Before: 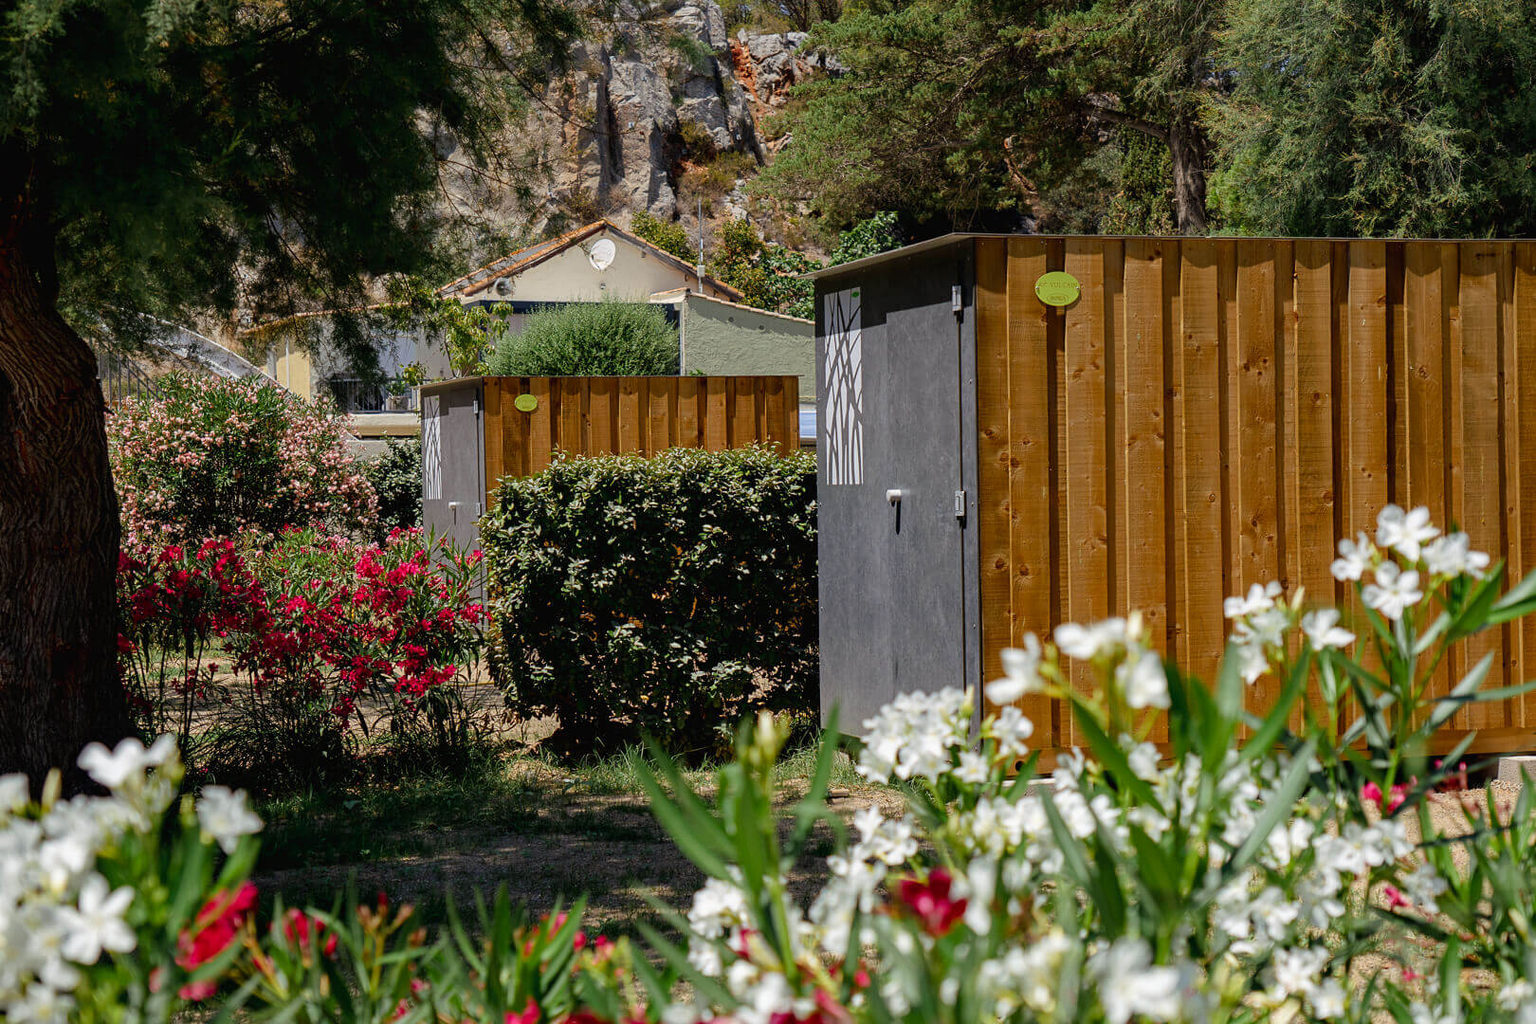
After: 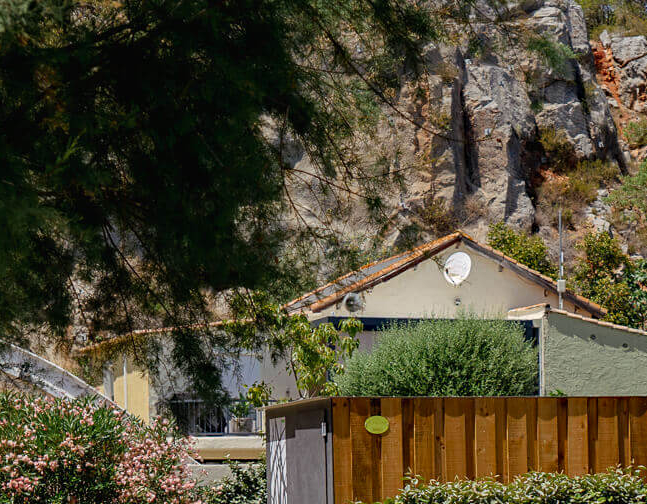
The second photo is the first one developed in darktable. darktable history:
haze removal: compatibility mode true, adaptive false
tone equalizer: on, module defaults
crop and rotate: left 11.027%, top 0.053%, right 49.015%, bottom 53.222%
